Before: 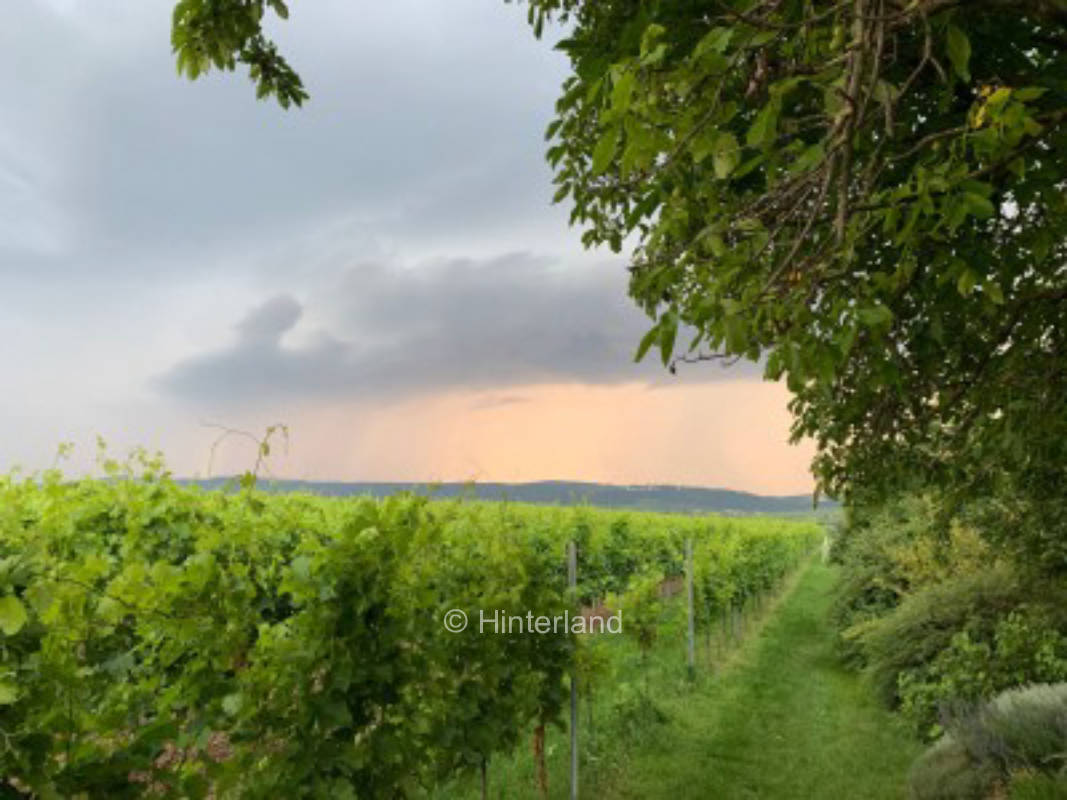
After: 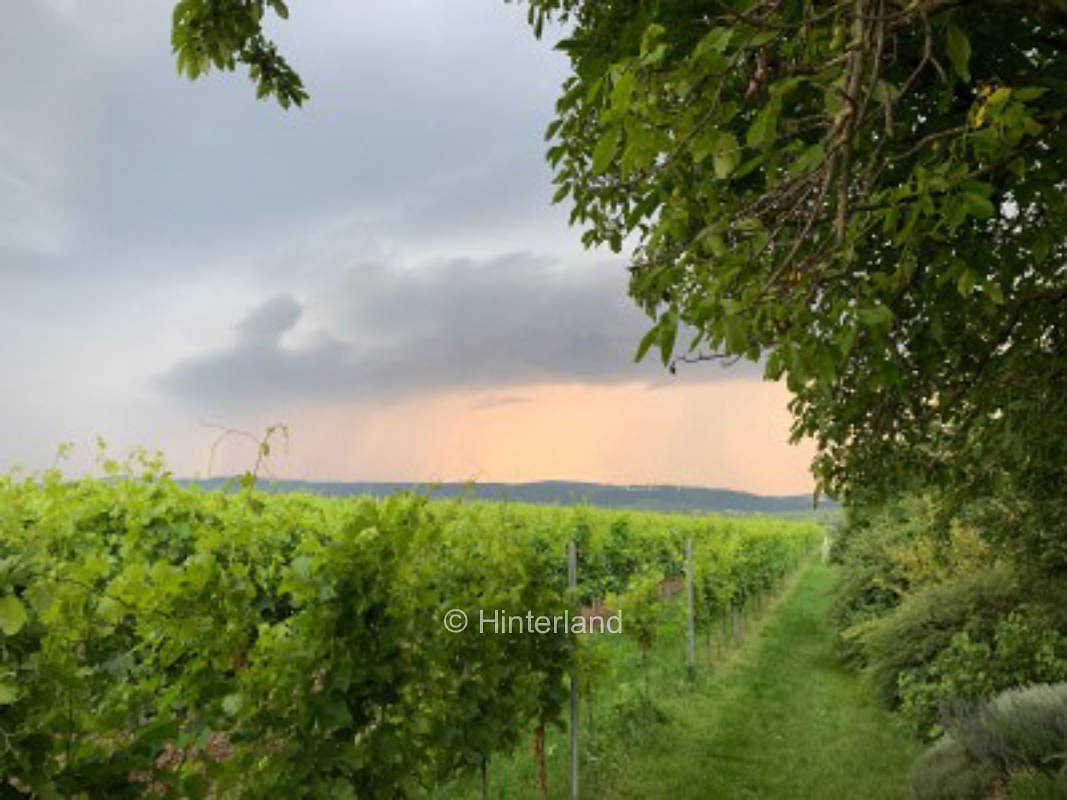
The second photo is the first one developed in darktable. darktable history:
sharpen: radius 1.005, threshold 0.94
vignetting: brightness -0.307, saturation -0.052
